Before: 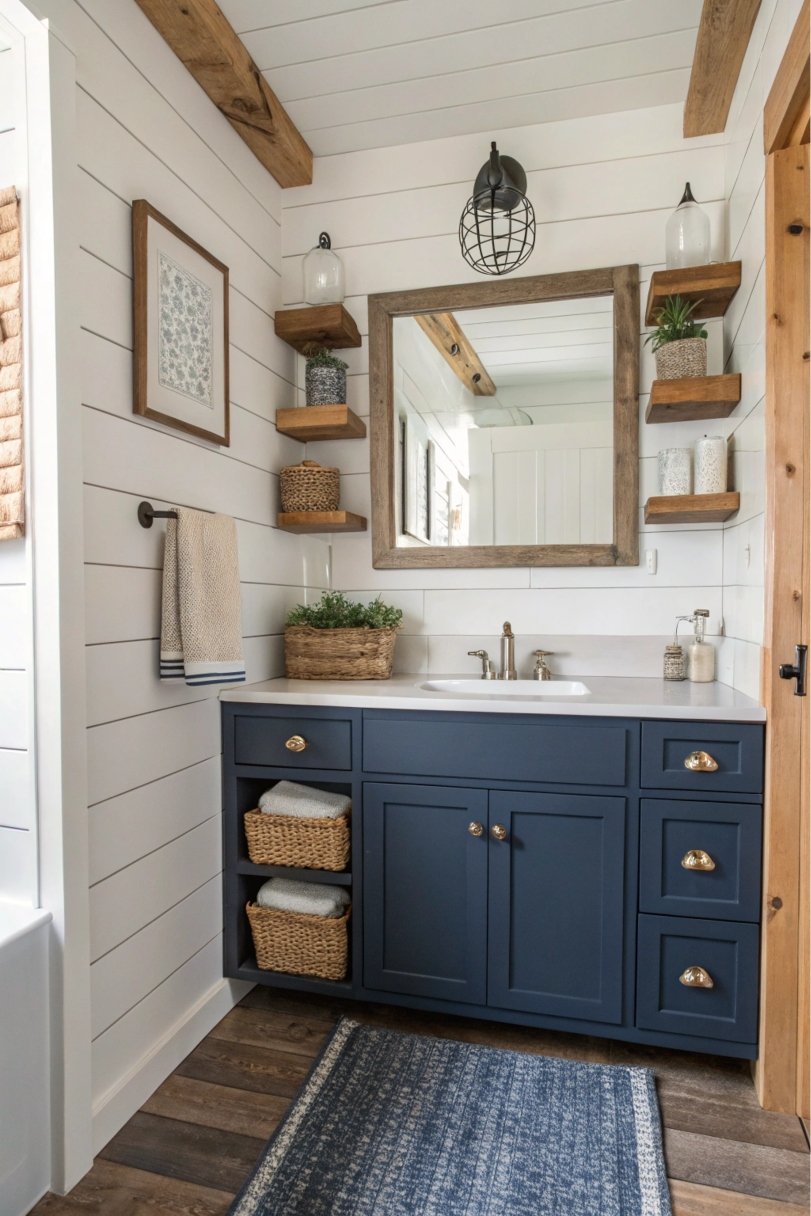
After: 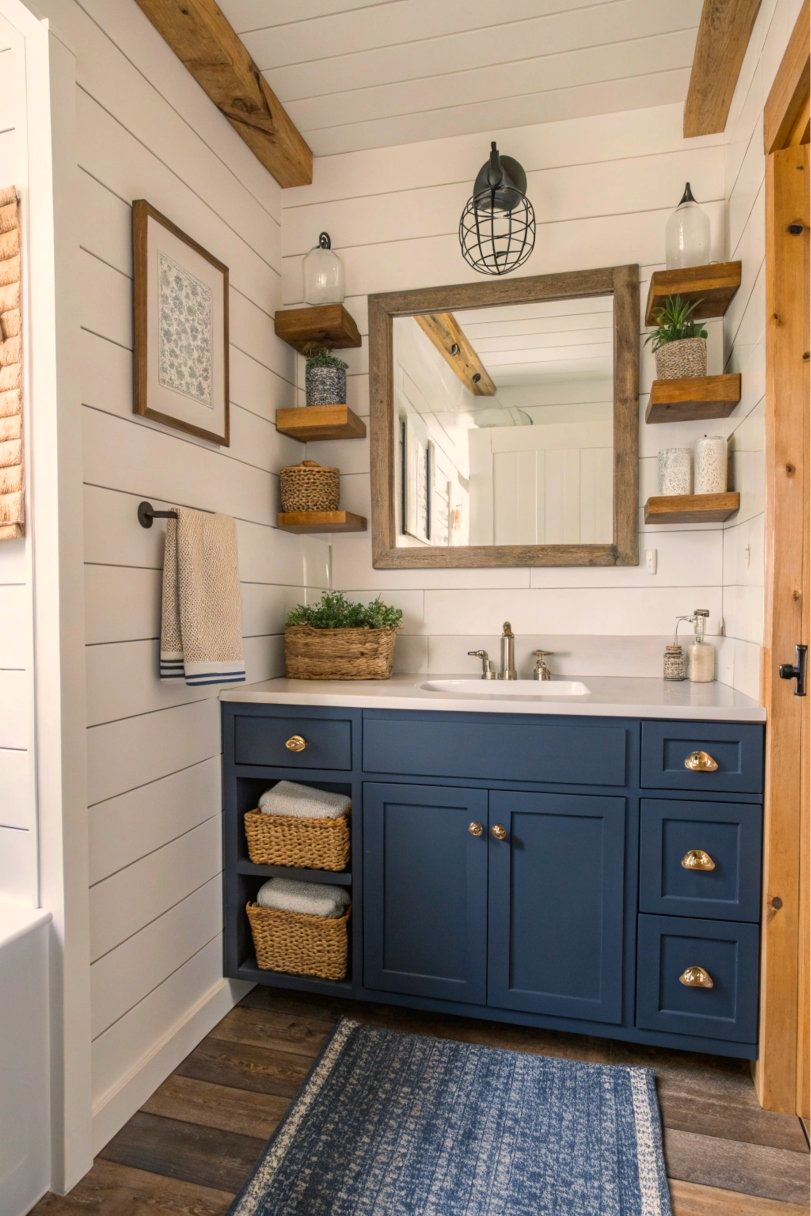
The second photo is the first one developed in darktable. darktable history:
color balance rgb: highlights gain › chroma 2.903%, highlights gain › hue 61.19°, perceptual saturation grading › global saturation 25.423%
